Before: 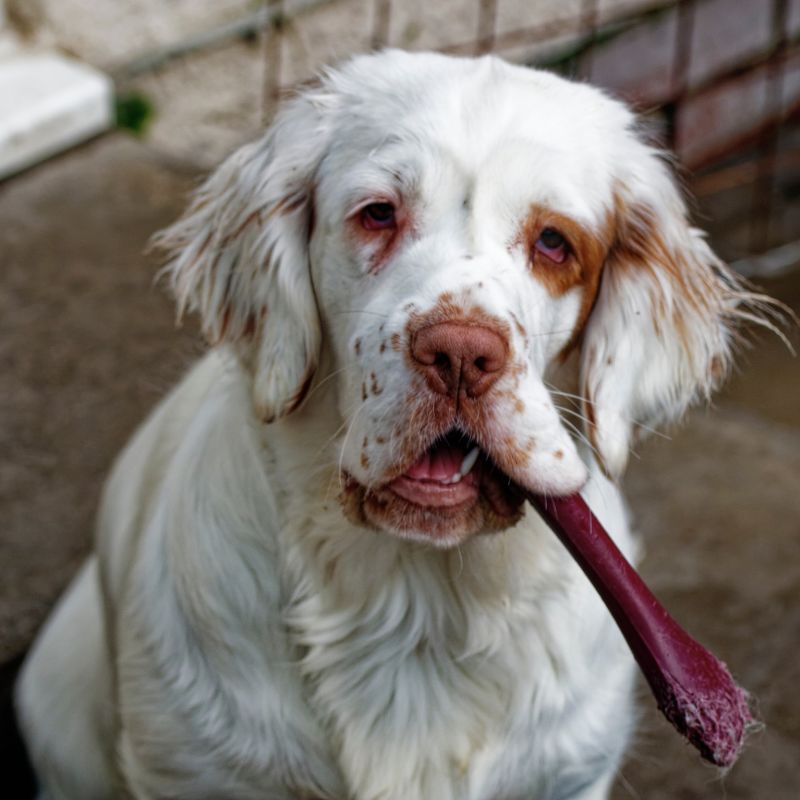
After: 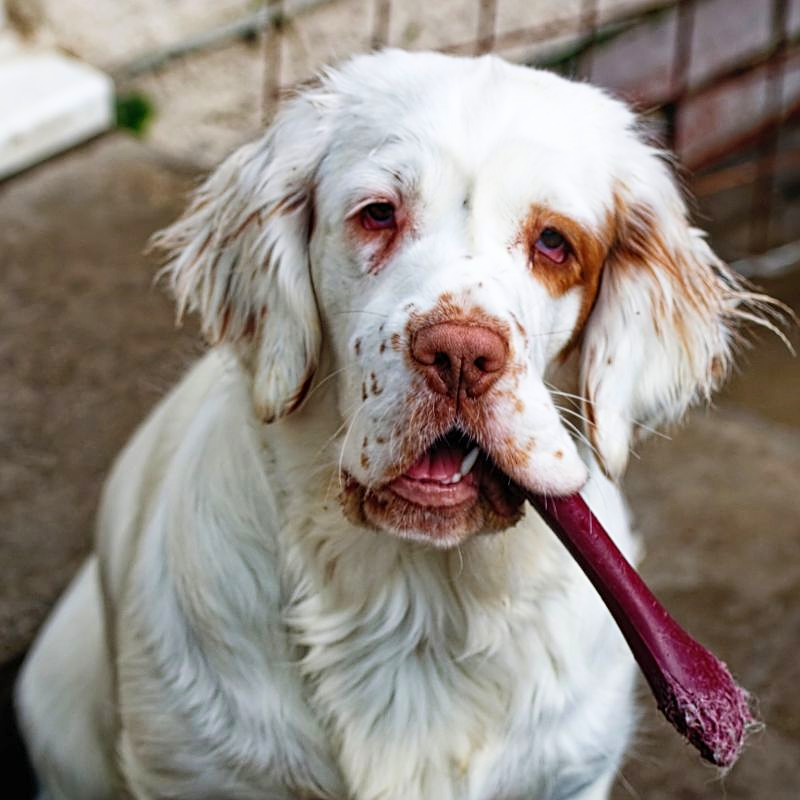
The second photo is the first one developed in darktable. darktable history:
contrast brightness saturation: contrast 0.2, brightness 0.16, saturation 0.22
sharpen: on, module defaults
